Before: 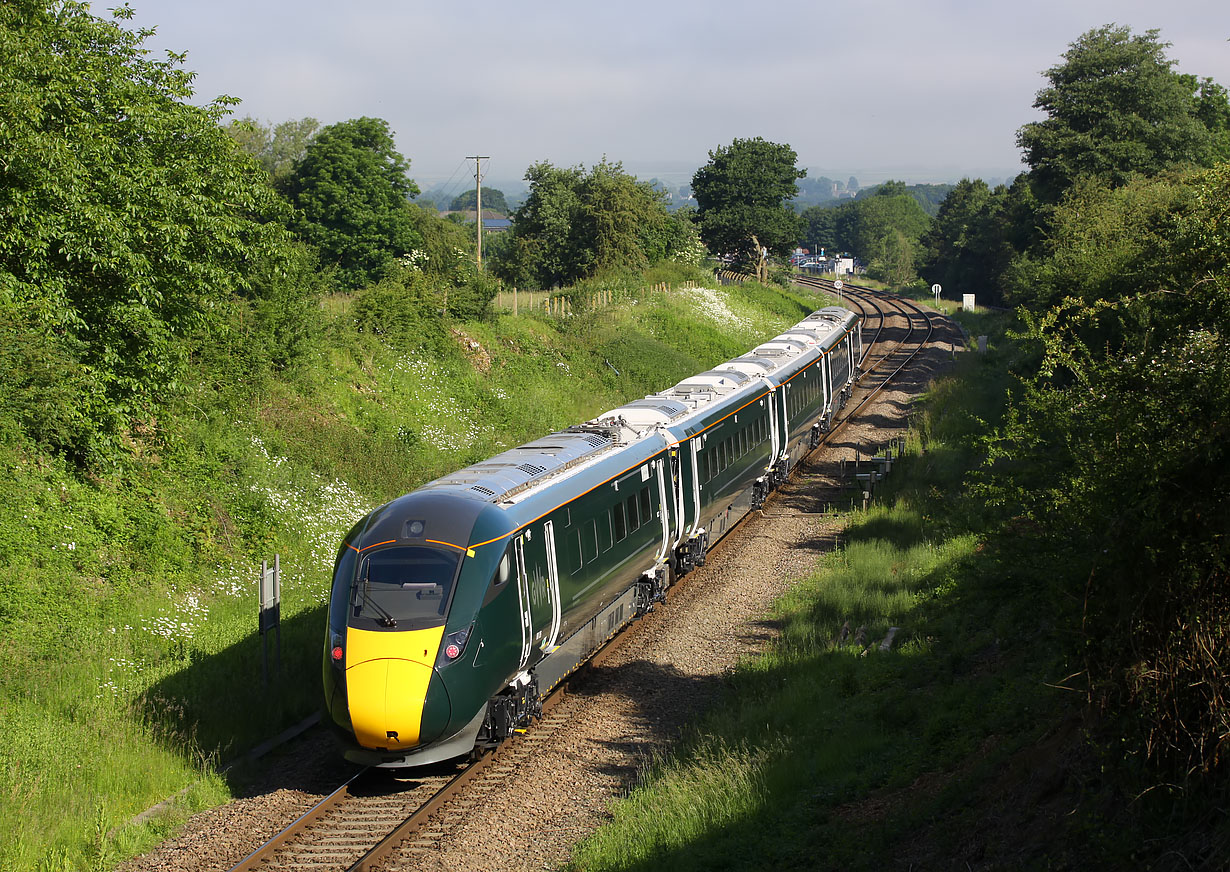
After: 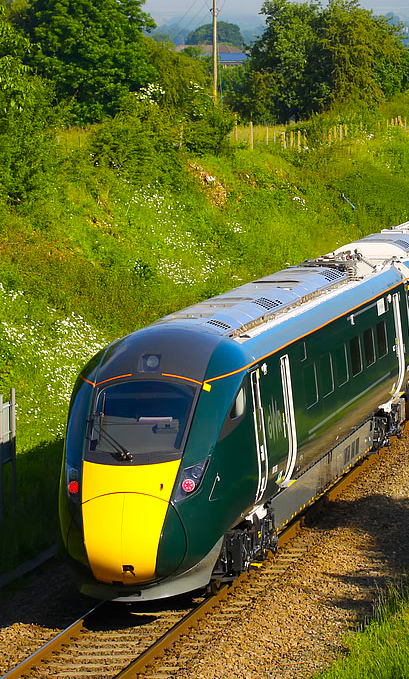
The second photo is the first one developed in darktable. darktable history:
crop and rotate: left 21.512%, top 19.057%, right 45.215%, bottom 2.979%
color balance rgb: linear chroma grading › global chroma 42.645%, perceptual saturation grading › global saturation 18.224%
